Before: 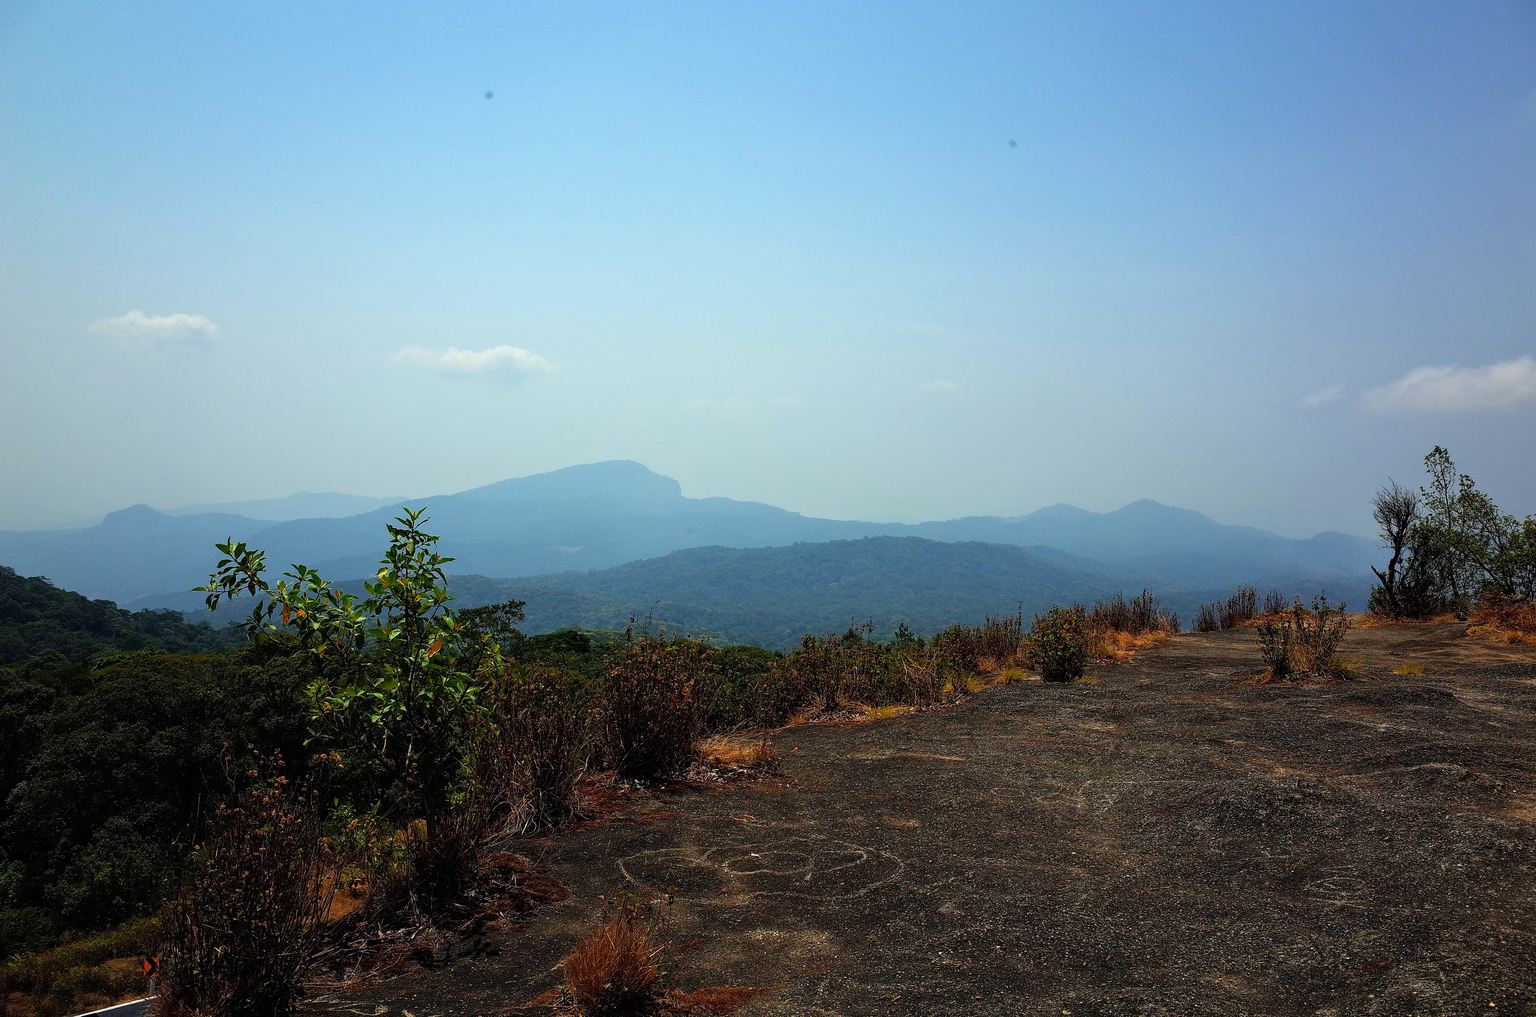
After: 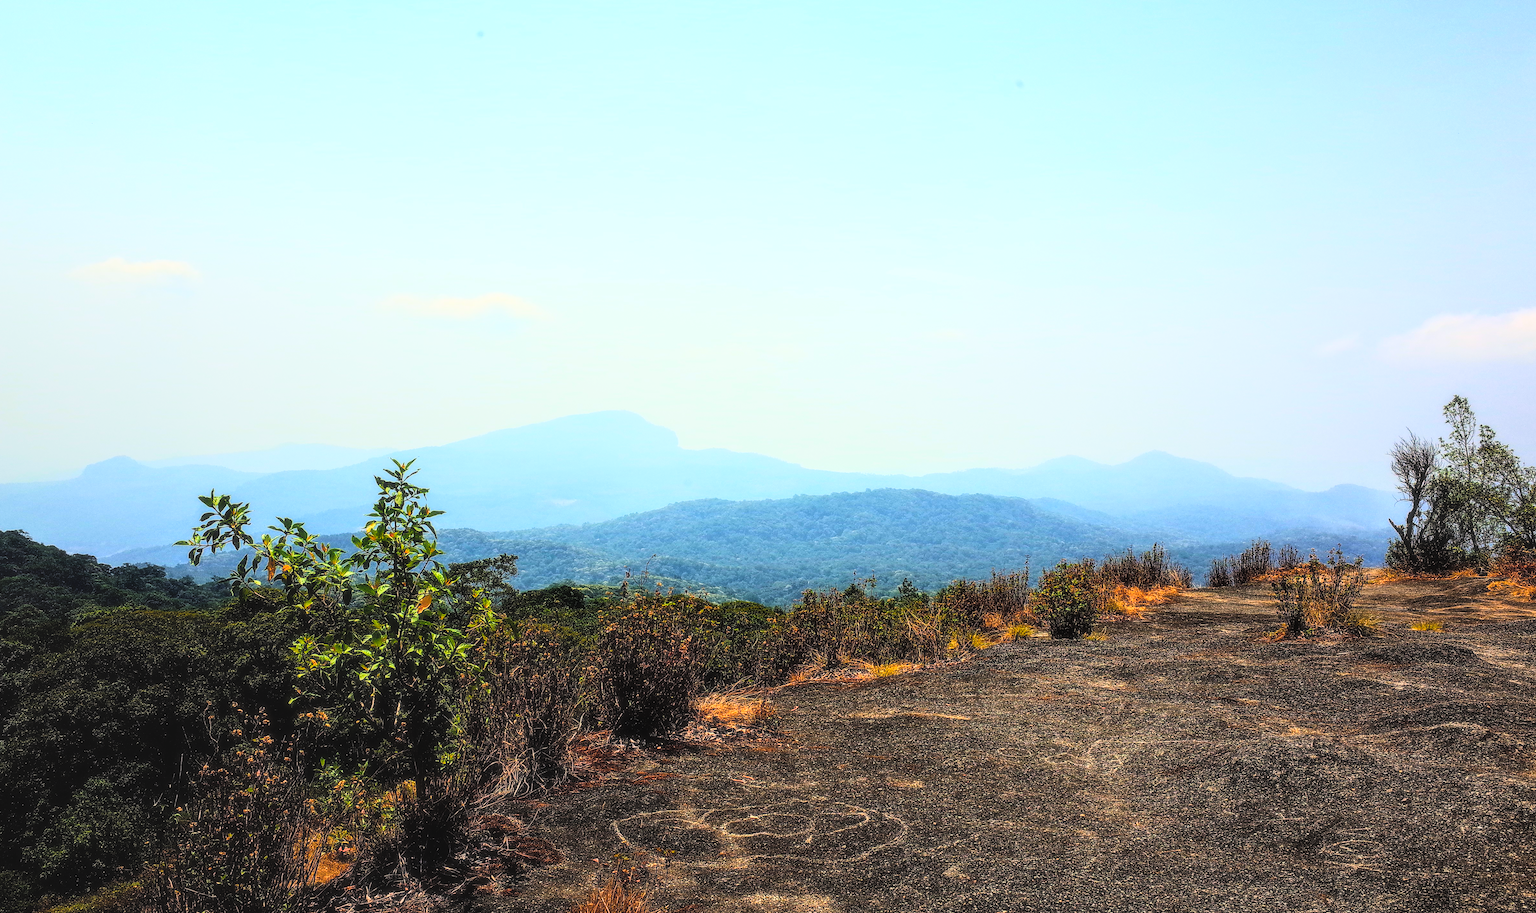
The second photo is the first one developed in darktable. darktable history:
color balance rgb: shadows lift › chroma 2%, shadows lift › hue 247.2°, power › chroma 0.3%, power › hue 25.2°, highlights gain › chroma 3%, highlights gain › hue 60°, global offset › luminance 0.75%, perceptual saturation grading › global saturation 20%, perceptual saturation grading › highlights -20%, perceptual saturation grading › shadows 30%, global vibrance 20%
exposure: exposure 0.207 EV, compensate highlight preservation false
local contrast: detail 130%
rgb curve: curves: ch0 [(0, 0) (0.21, 0.15) (0.24, 0.21) (0.5, 0.75) (0.75, 0.96) (0.89, 0.99) (1, 1)]; ch1 [(0, 0.02) (0.21, 0.13) (0.25, 0.2) (0.5, 0.67) (0.75, 0.9) (0.89, 0.97) (1, 1)]; ch2 [(0, 0.02) (0.21, 0.13) (0.25, 0.2) (0.5, 0.67) (0.75, 0.9) (0.89, 0.97) (1, 1)], compensate middle gray true
crop: left 1.507%, top 6.147%, right 1.379%, bottom 6.637%
soften: size 10%, saturation 50%, brightness 0.2 EV, mix 10%
